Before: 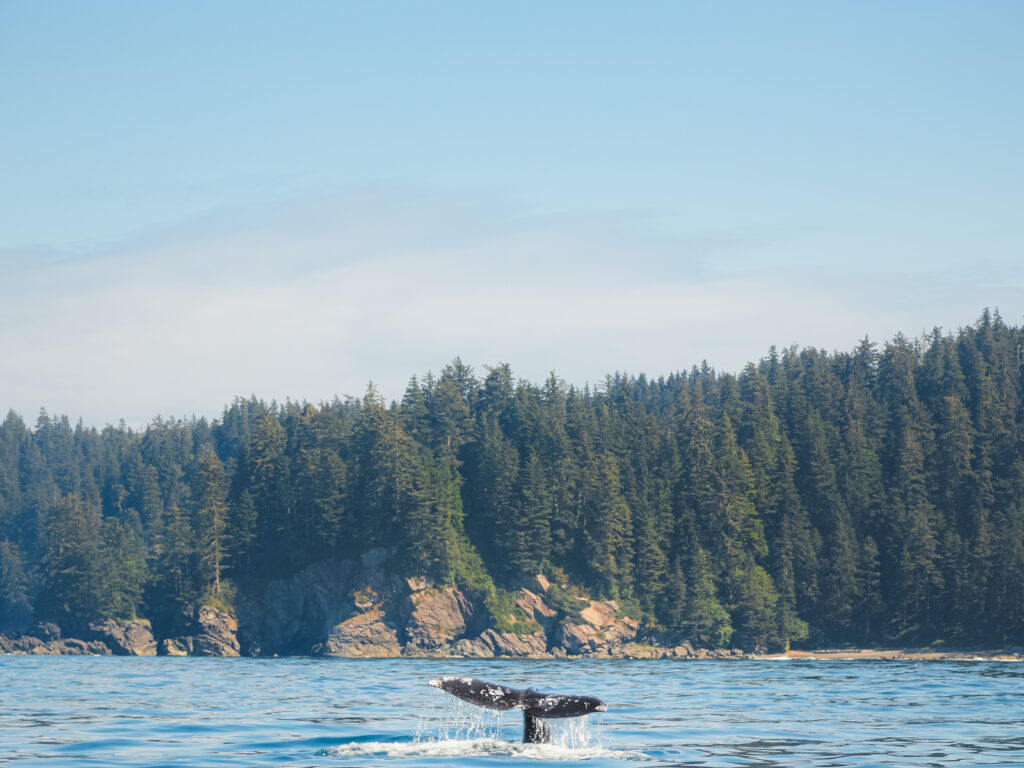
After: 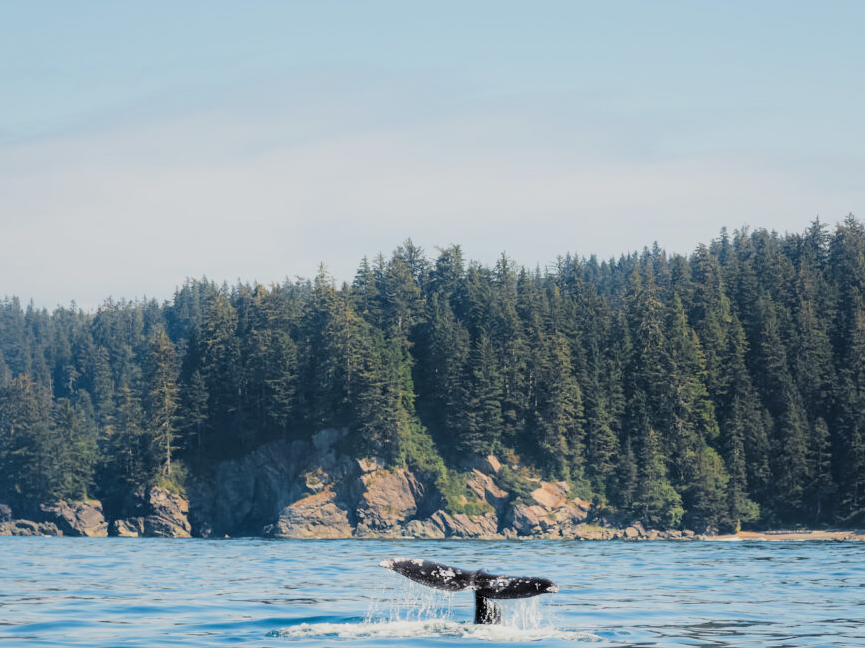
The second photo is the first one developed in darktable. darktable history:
filmic rgb: black relative exposure -5 EV, hardness 2.88, contrast 1.3
crop and rotate: left 4.842%, top 15.51%, right 10.668%
